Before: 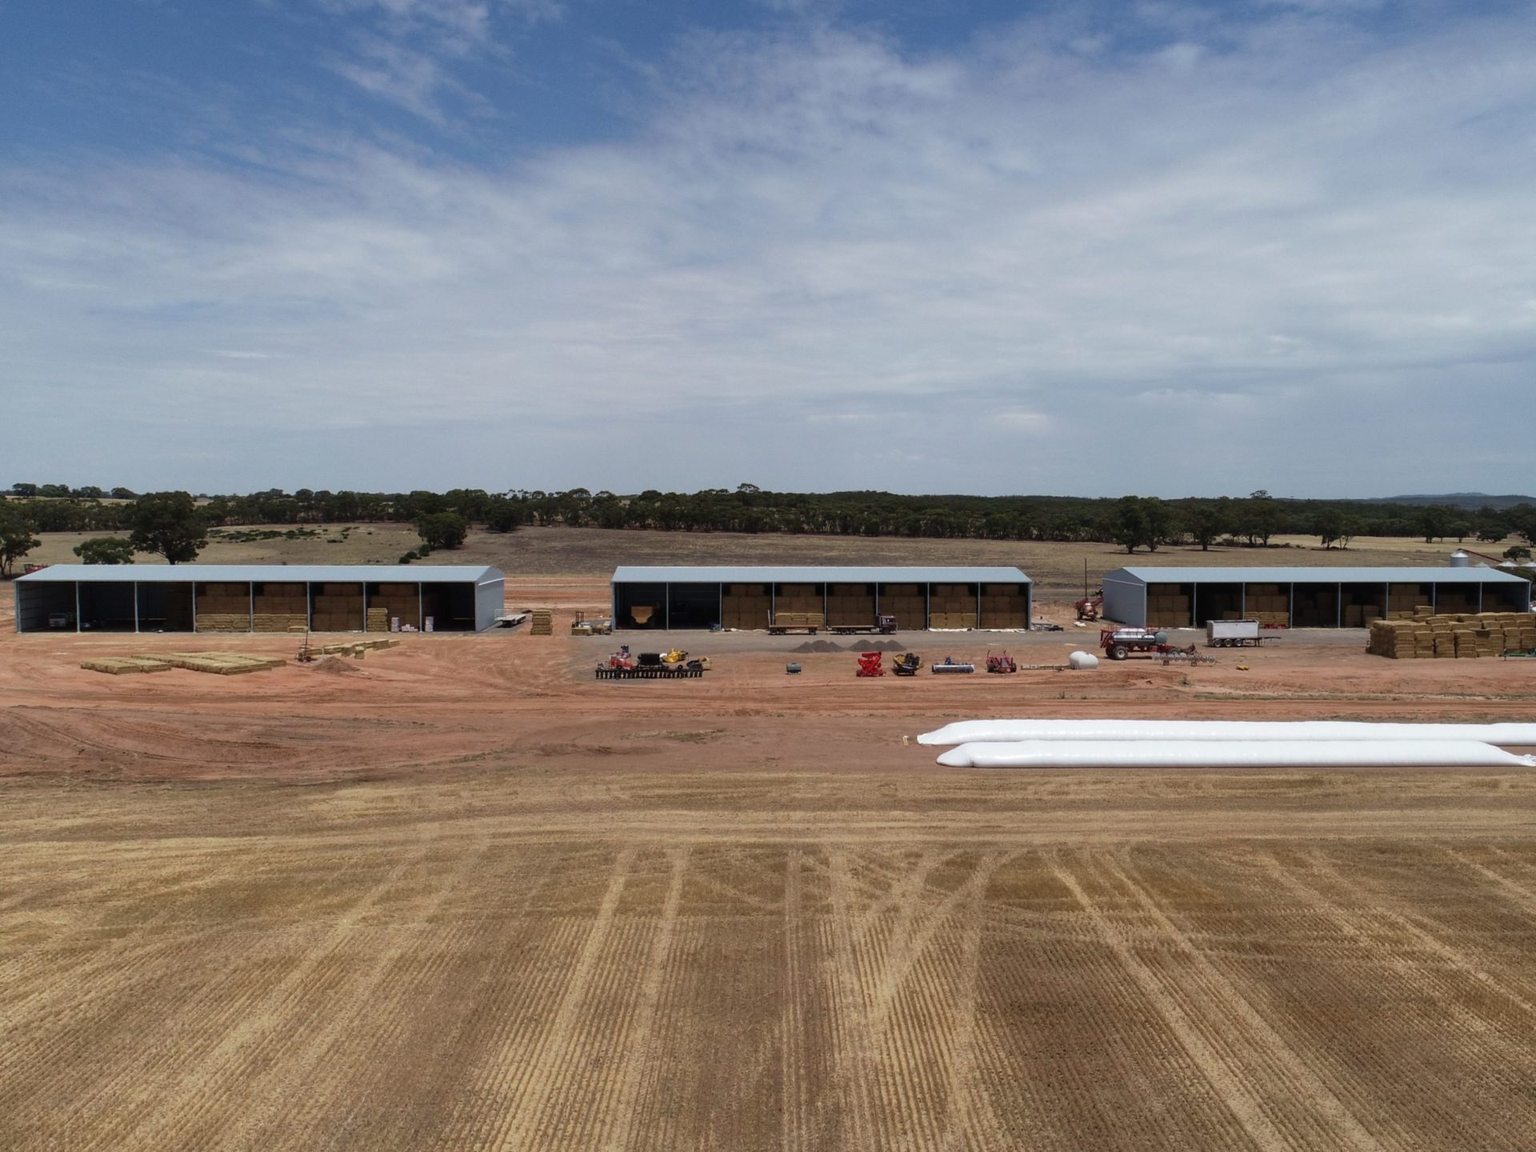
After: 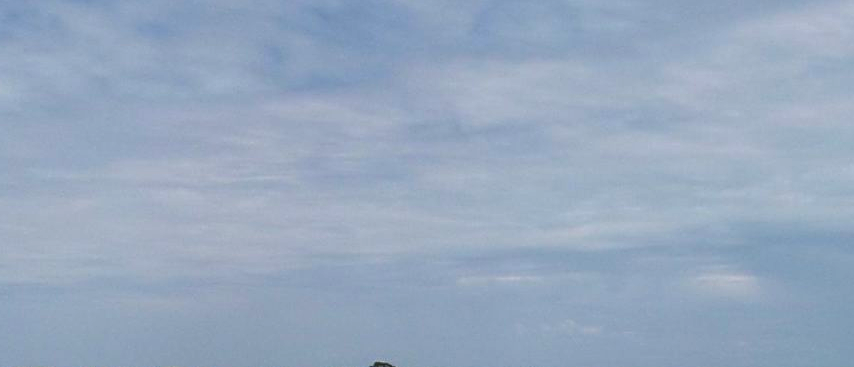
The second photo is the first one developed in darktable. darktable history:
crop: left 28.77%, top 16.853%, right 26.707%, bottom 57.627%
sharpen: on, module defaults
contrast brightness saturation: saturation 0.513
shadows and highlights: shadows 12.36, white point adjustment 1.32, soften with gaussian
local contrast: detail 118%
